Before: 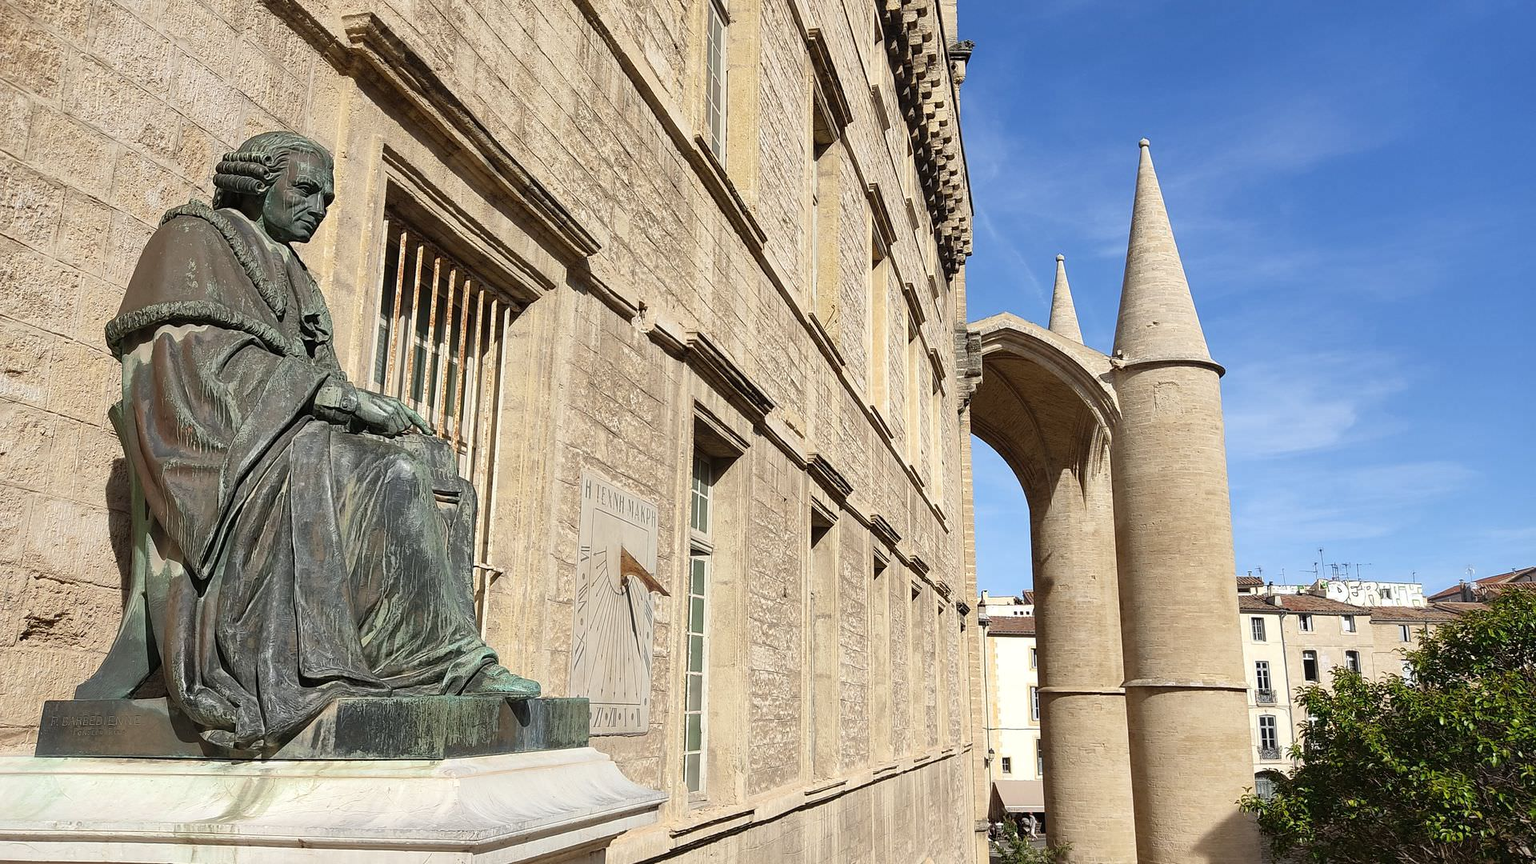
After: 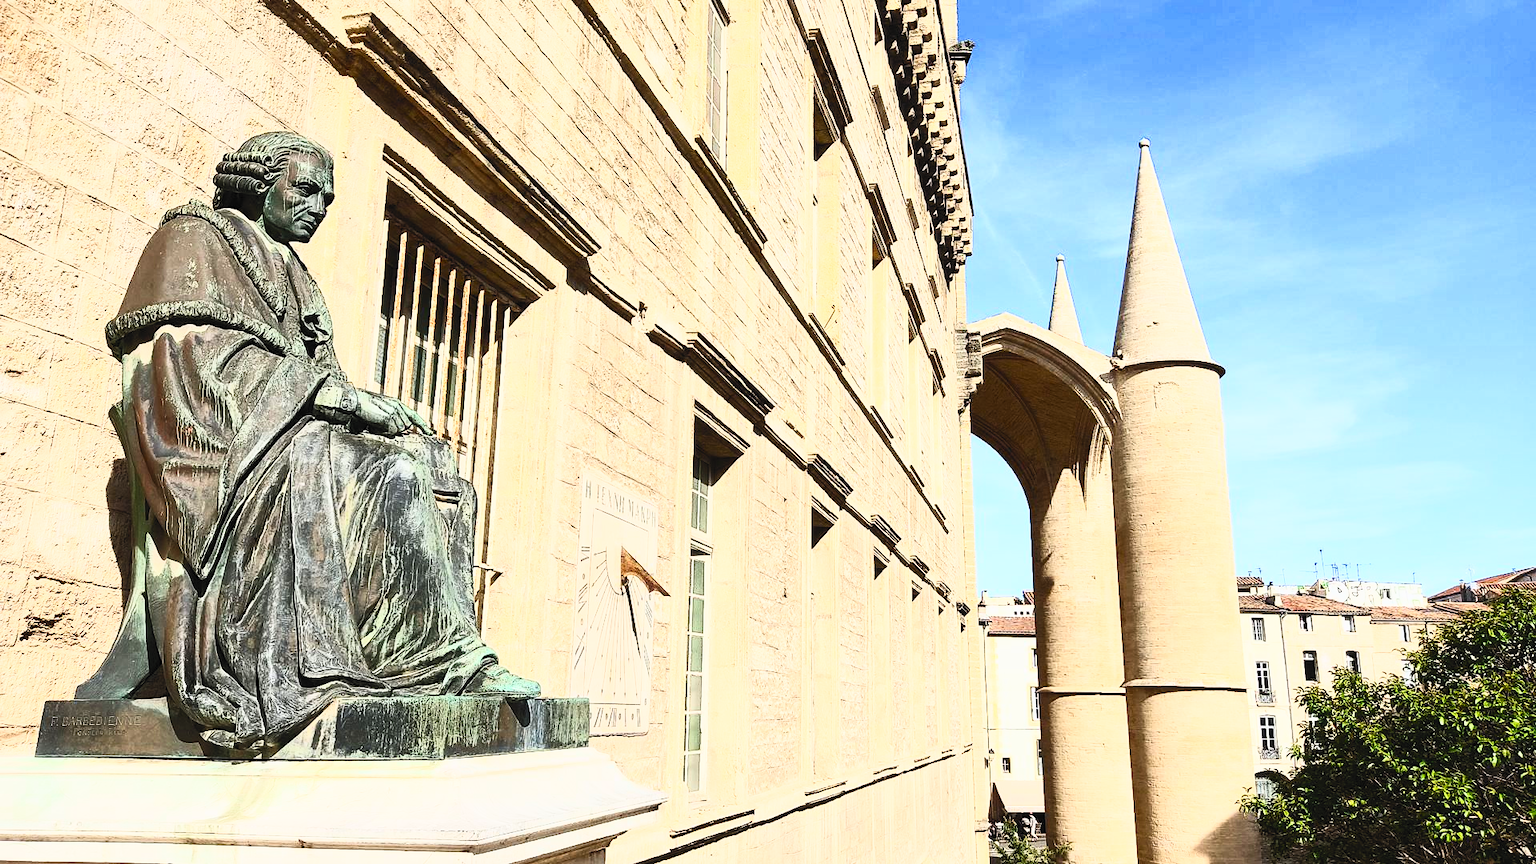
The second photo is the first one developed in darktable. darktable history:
contrast brightness saturation: contrast 0.812, brightness 0.606, saturation 0.592
filmic rgb: black relative exposure -7.65 EV, white relative exposure 4.56 EV, threshold 3.05 EV, hardness 3.61, color science v5 (2021), contrast in shadows safe, contrast in highlights safe, enable highlight reconstruction true
